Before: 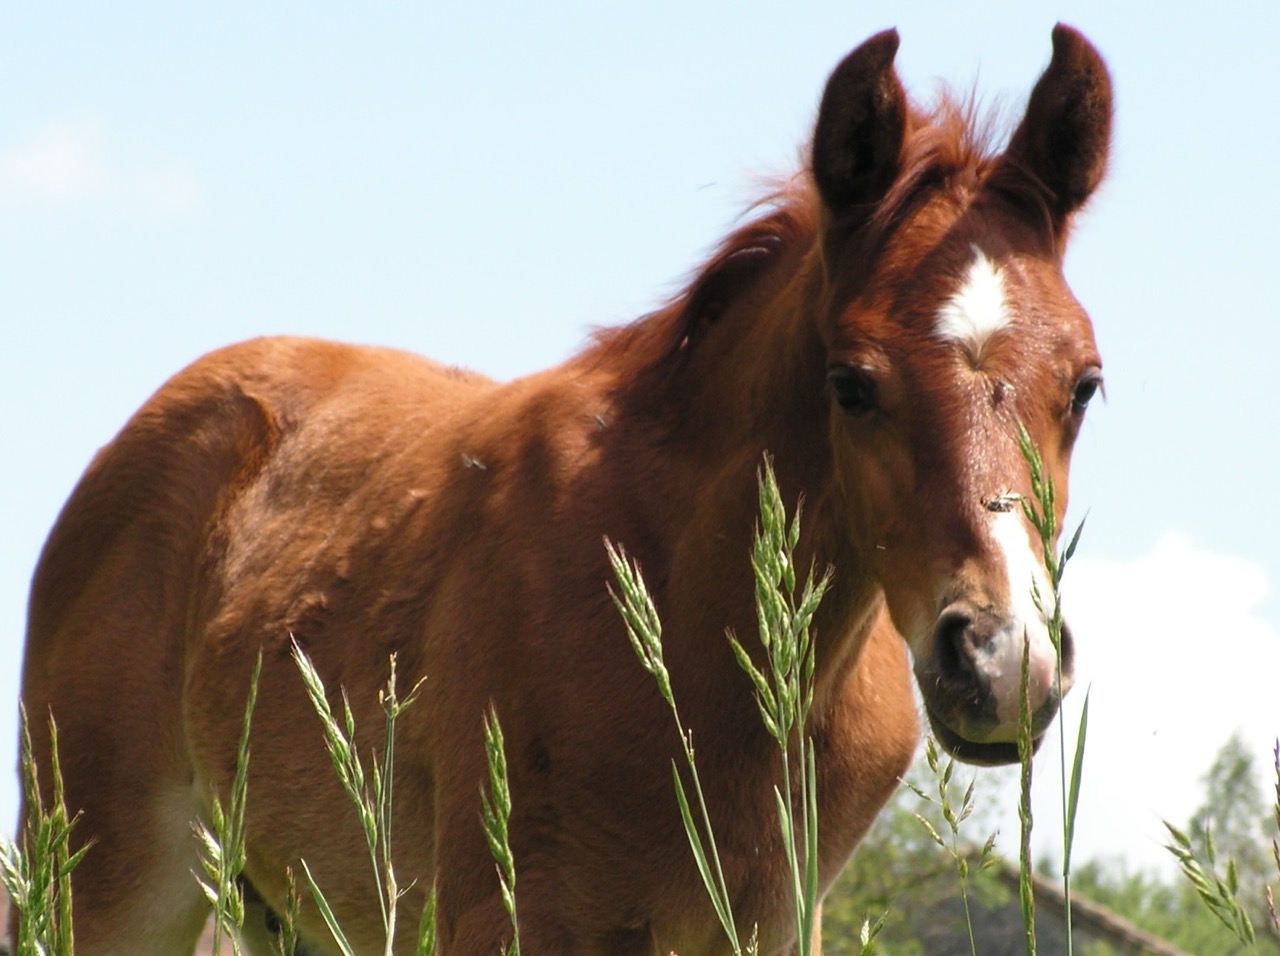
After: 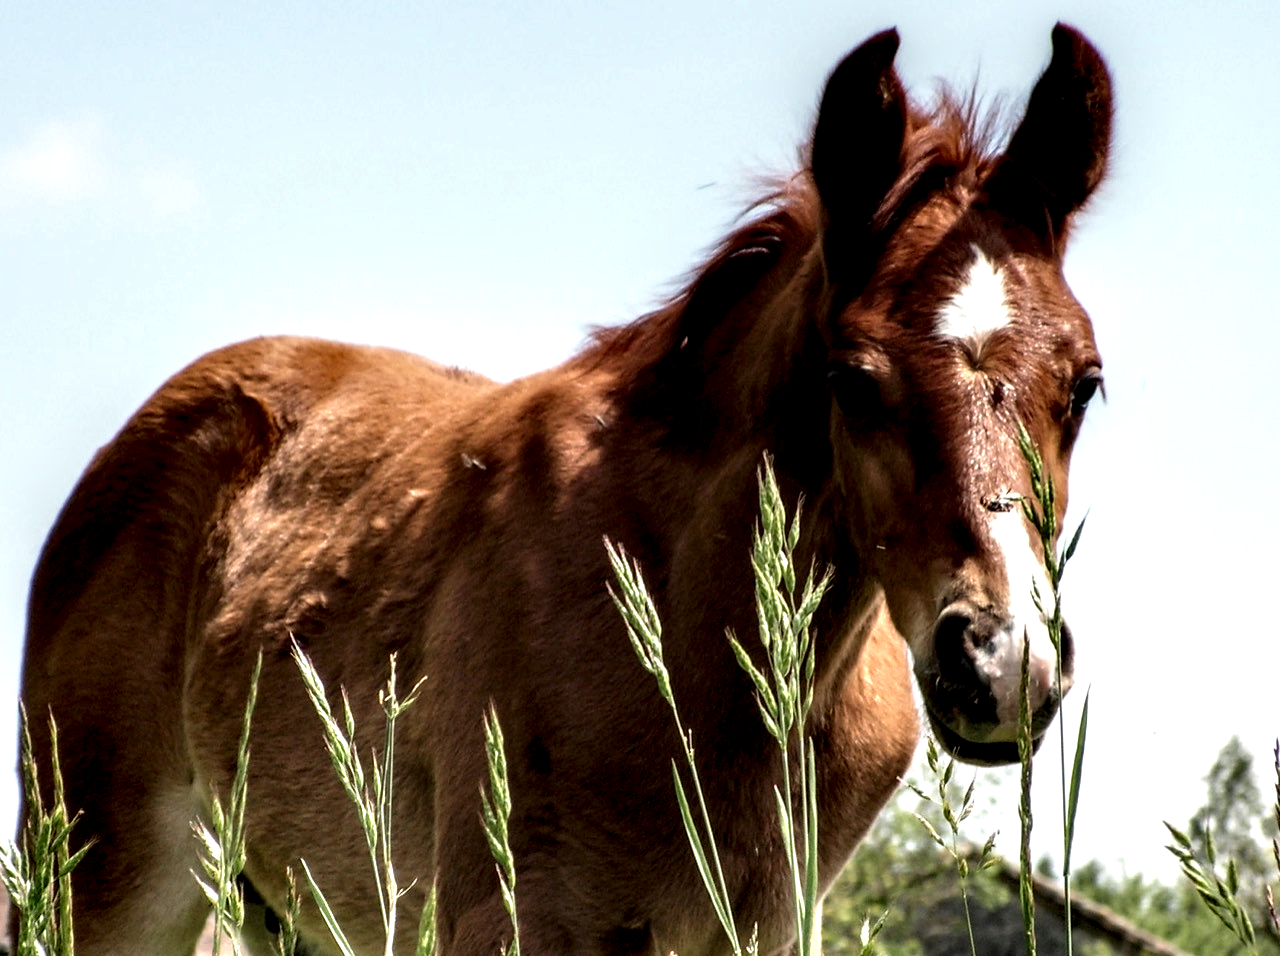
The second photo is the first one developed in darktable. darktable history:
local contrast: shadows 162%, detail 225%
